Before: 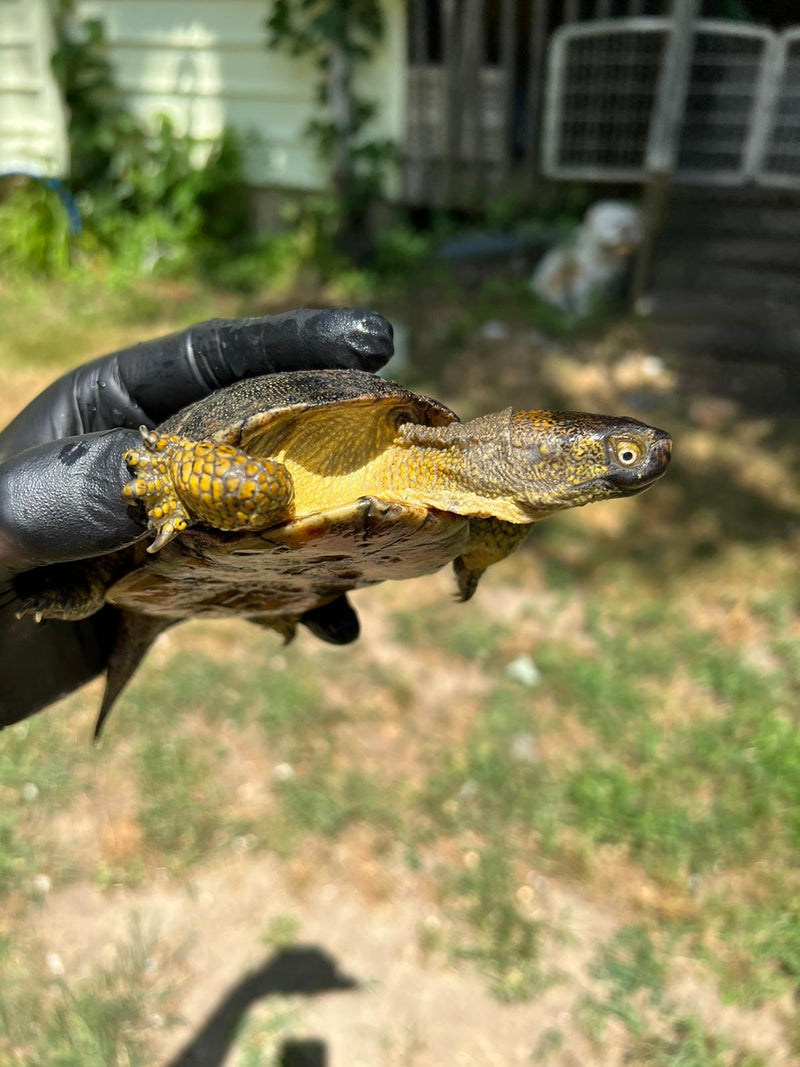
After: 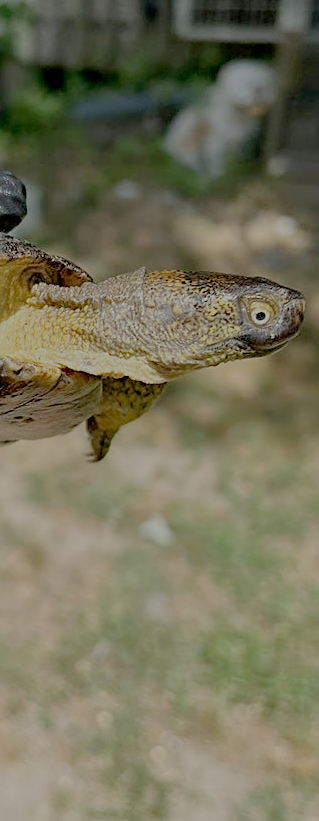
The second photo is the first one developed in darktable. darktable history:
sharpen: on, module defaults
crop: left 45.97%, top 13.17%, right 14.103%, bottom 9.808%
filmic rgb: black relative exposure -7.96 EV, white relative exposure 8.05 EV, target black luminance 0%, hardness 2.46, latitude 76.06%, contrast 0.558, shadows ↔ highlights balance 0.009%, preserve chrominance no, color science v5 (2021), contrast in shadows safe, contrast in highlights safe
